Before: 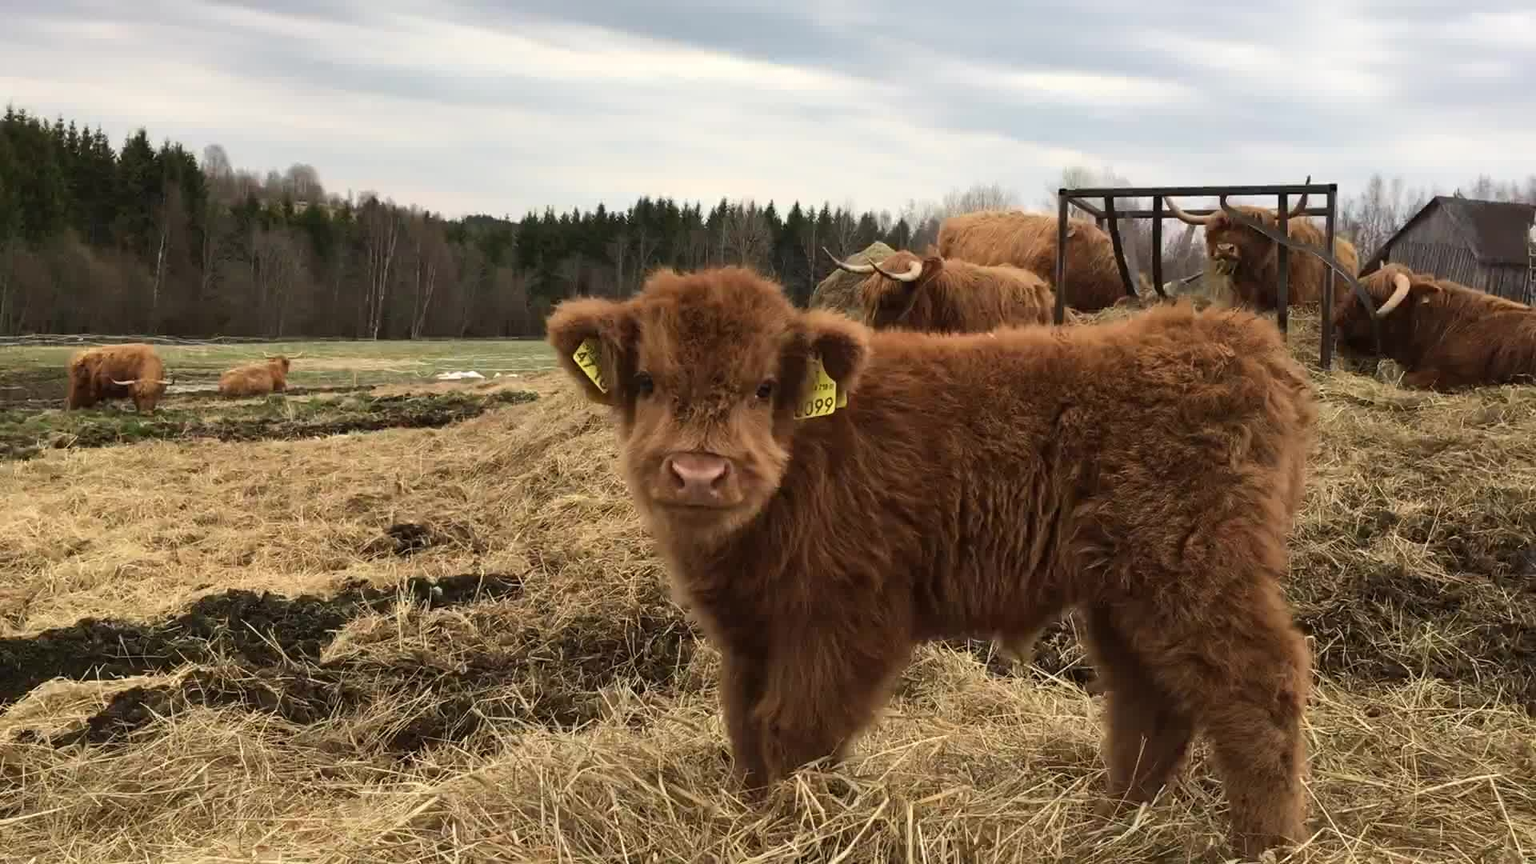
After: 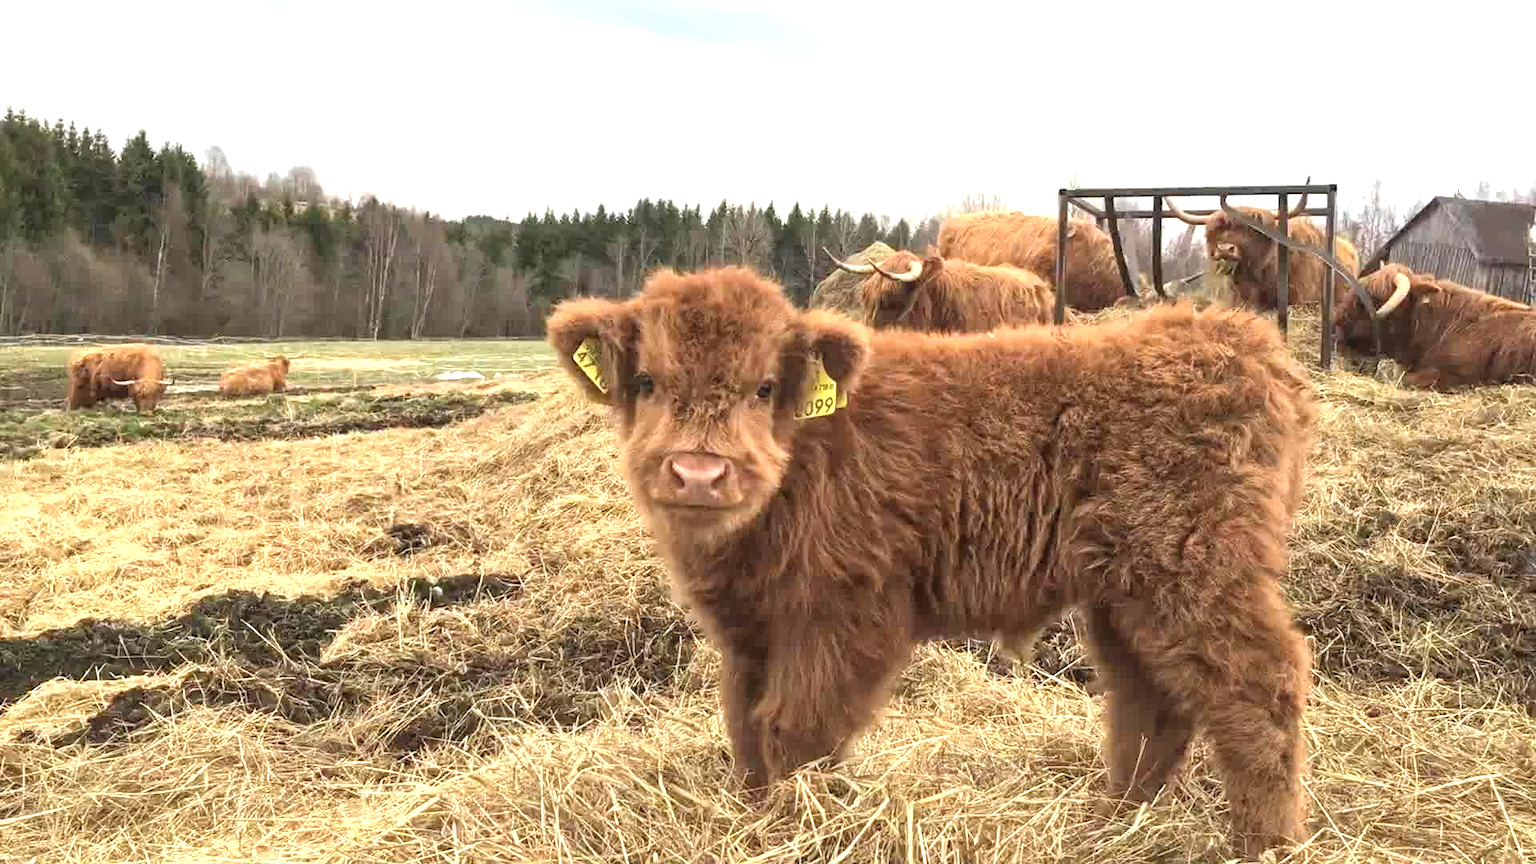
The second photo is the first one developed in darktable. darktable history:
exposure: exposure 1 EV, compensate highlight preservation false
contrast brightness saturation: brightness 0.142
local contrast: highlights 94%, shadows 86%, detail 160%, midtone range 0.2
